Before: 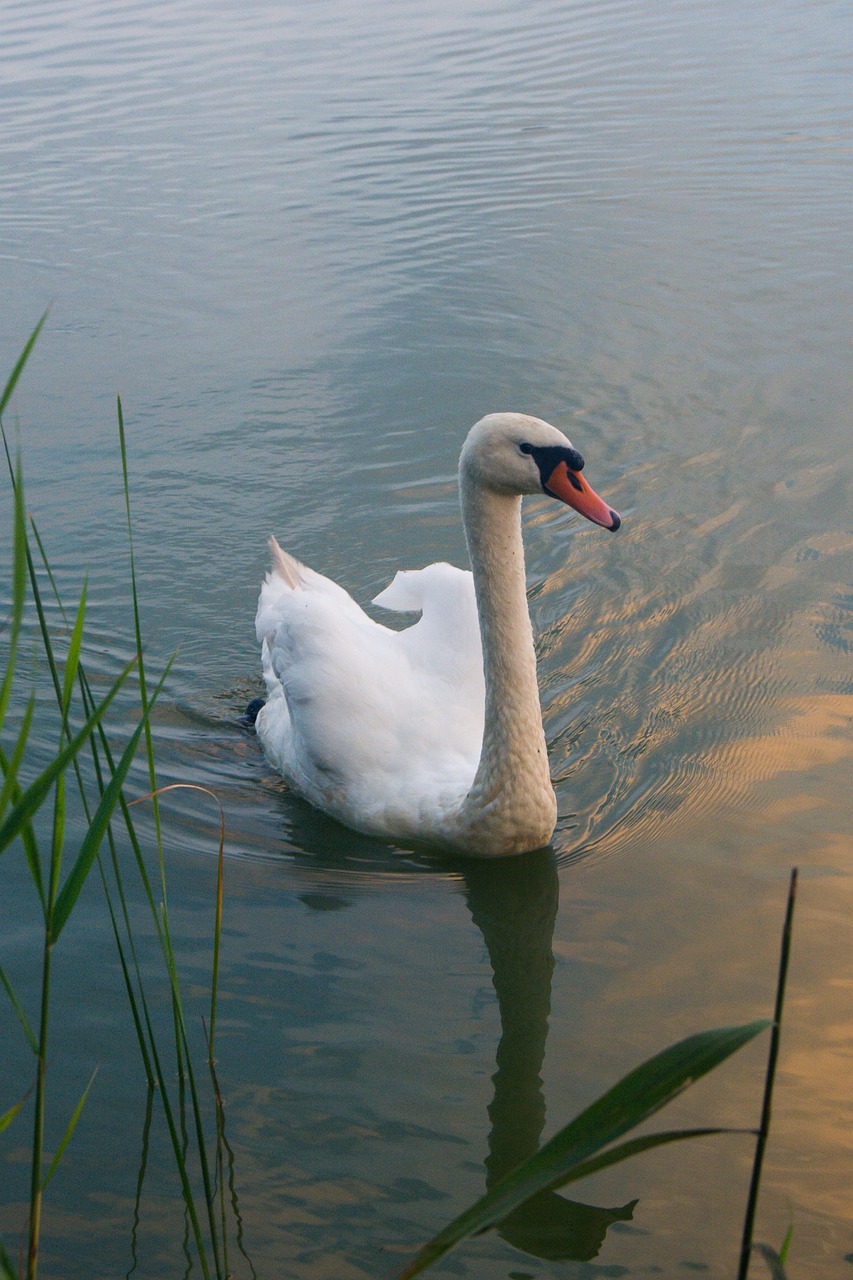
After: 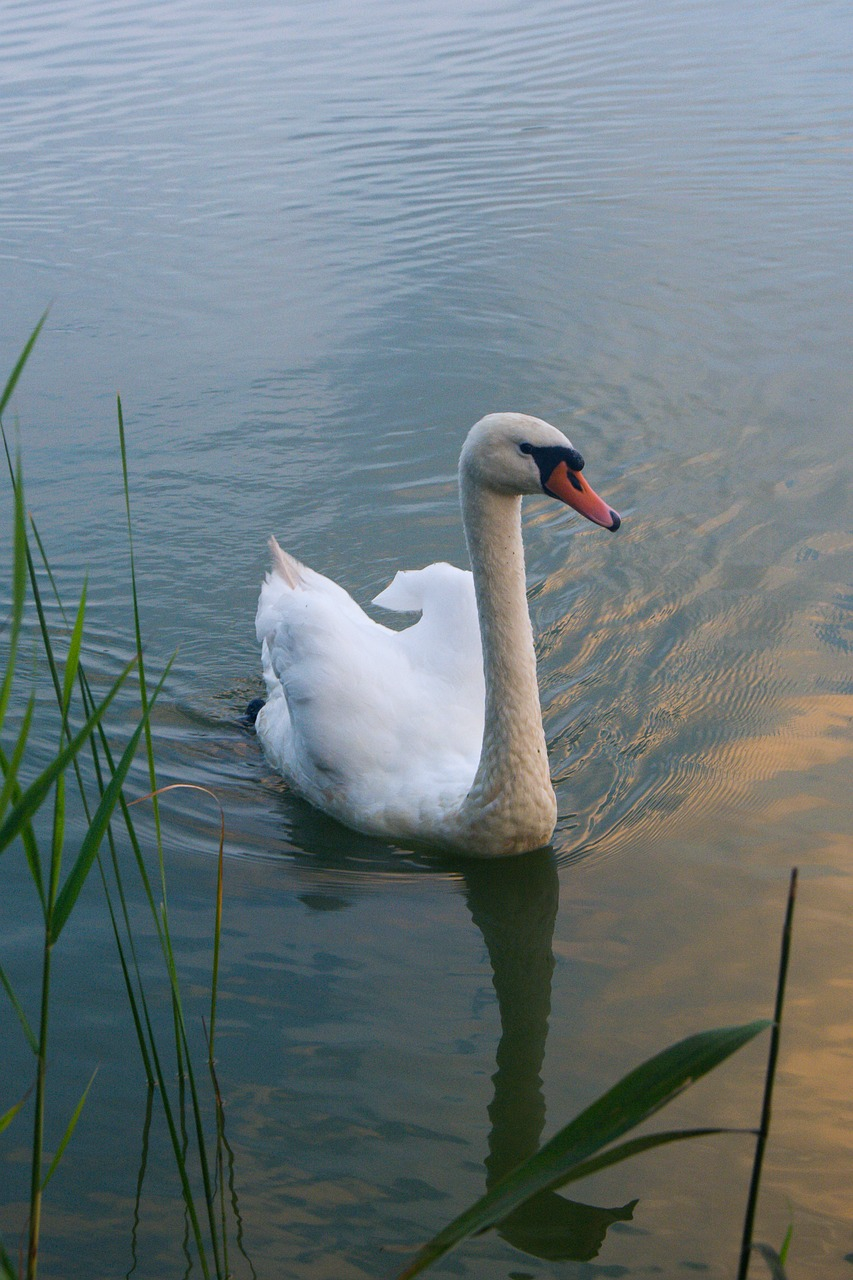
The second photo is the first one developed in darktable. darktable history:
rotate and perspective: crop left 0, crop top 0
white balance: red 0.967, blue 1.049
